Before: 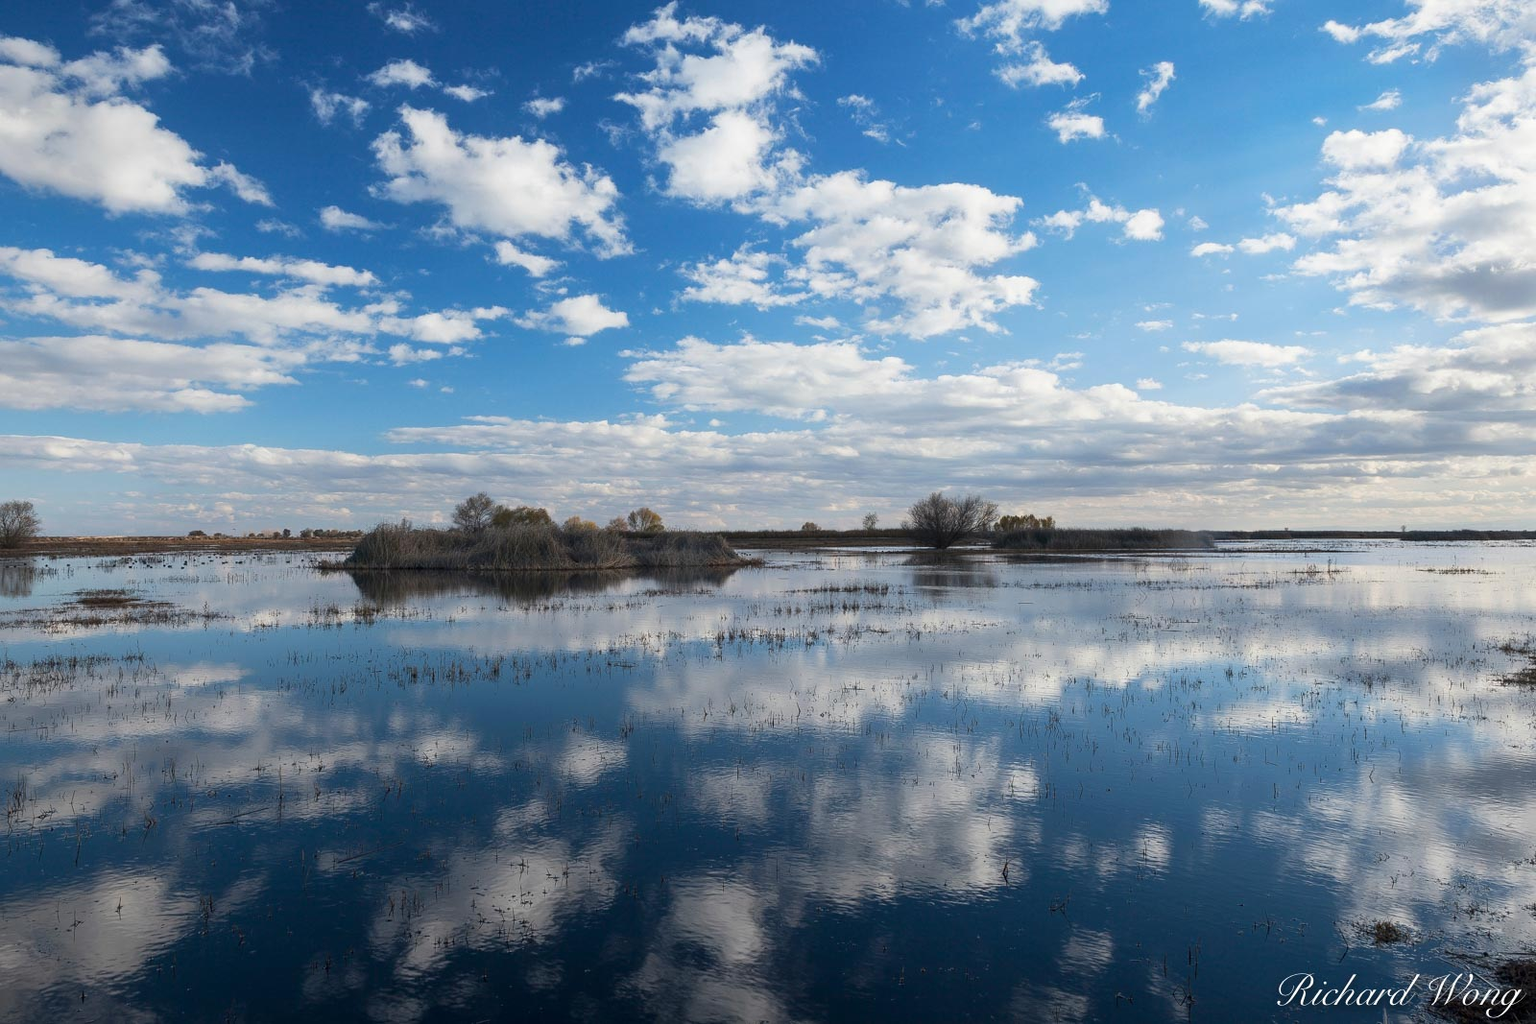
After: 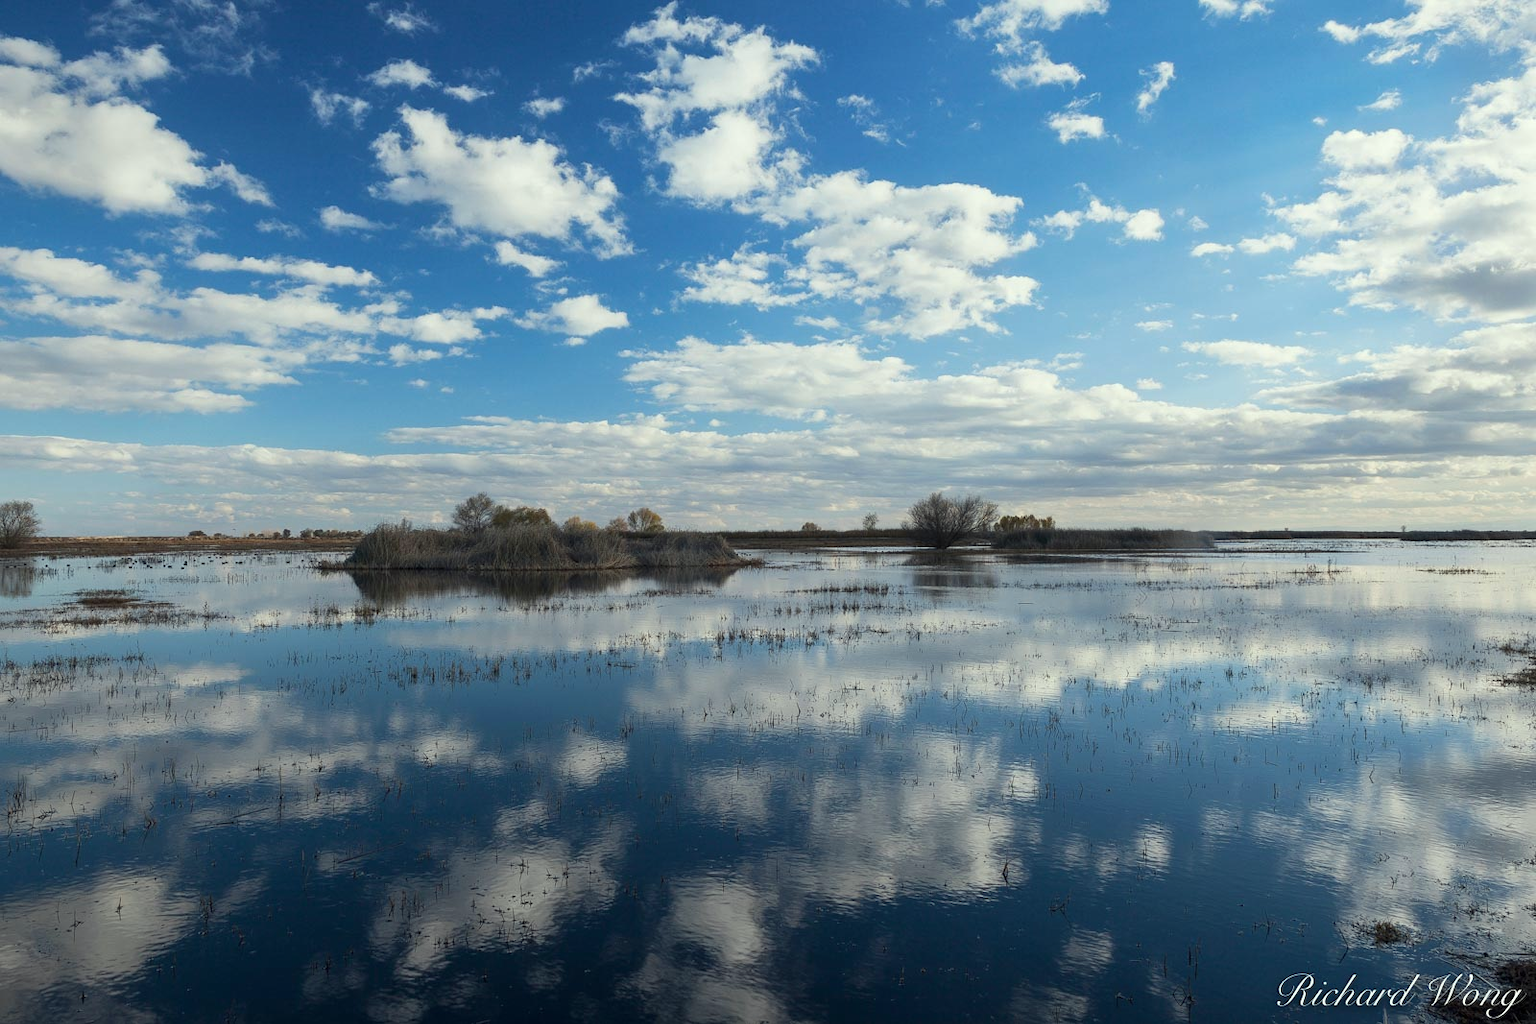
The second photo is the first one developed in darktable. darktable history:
color correction: highlights a* -4.54, highlights b* 5.05, saturation 0.957
